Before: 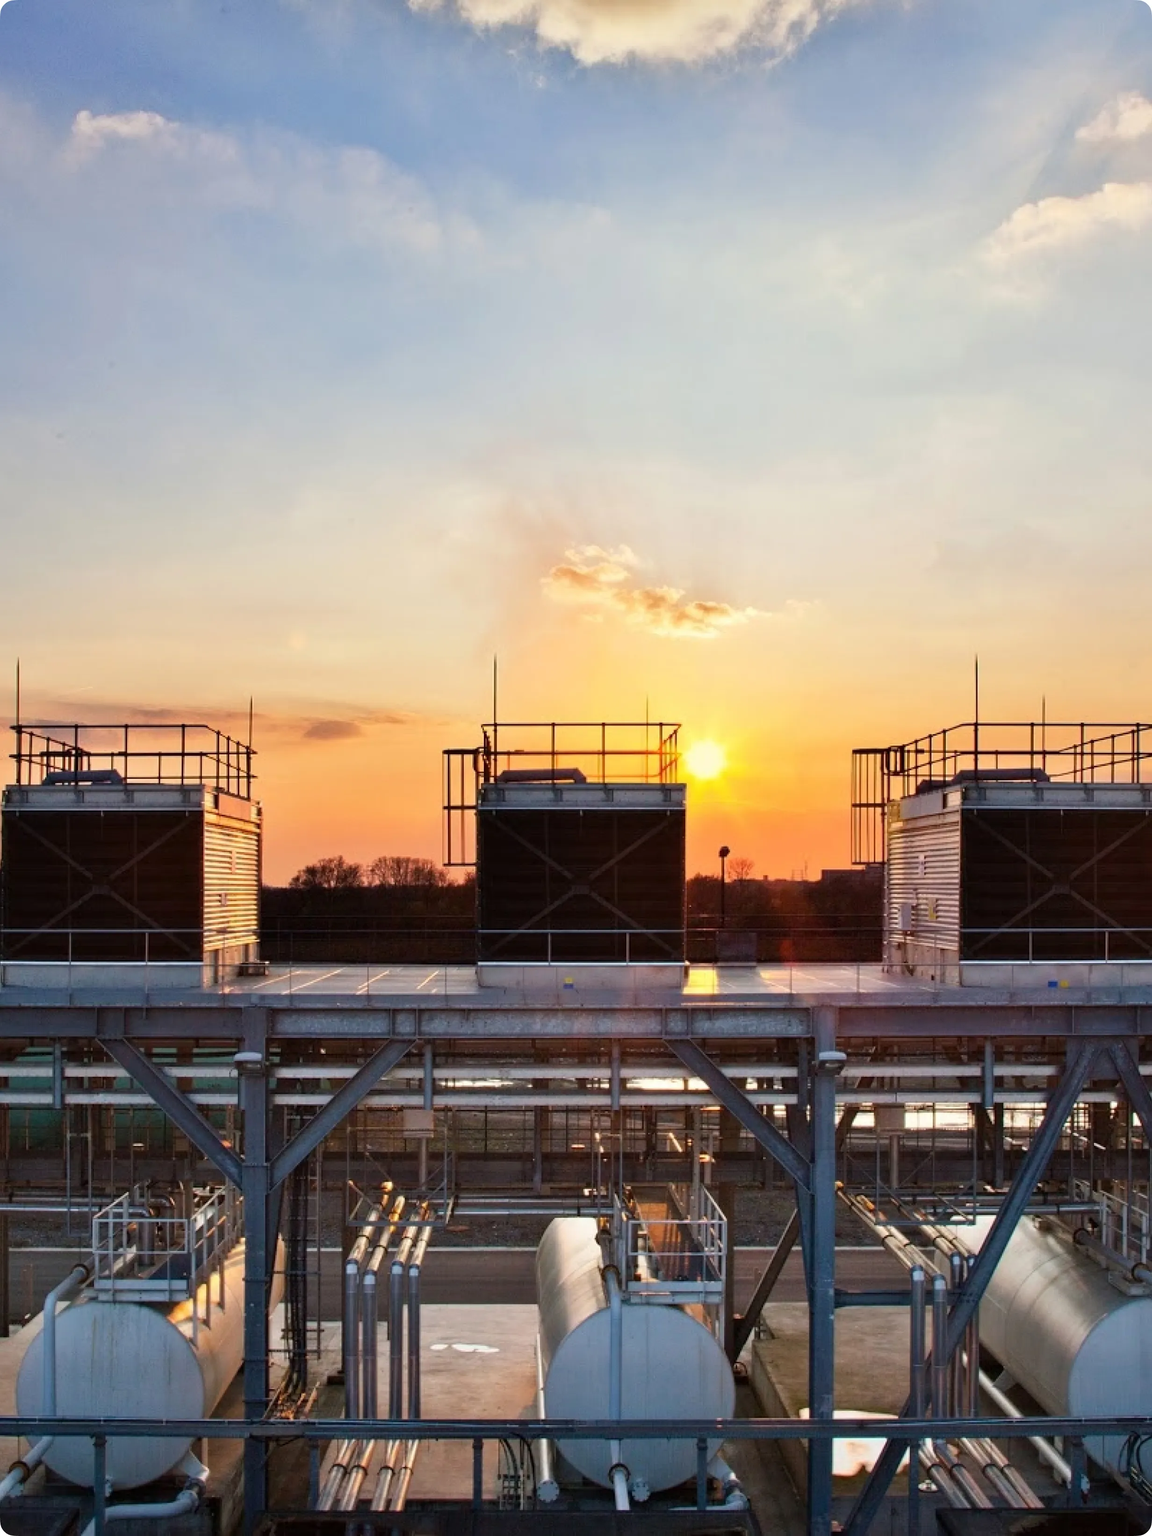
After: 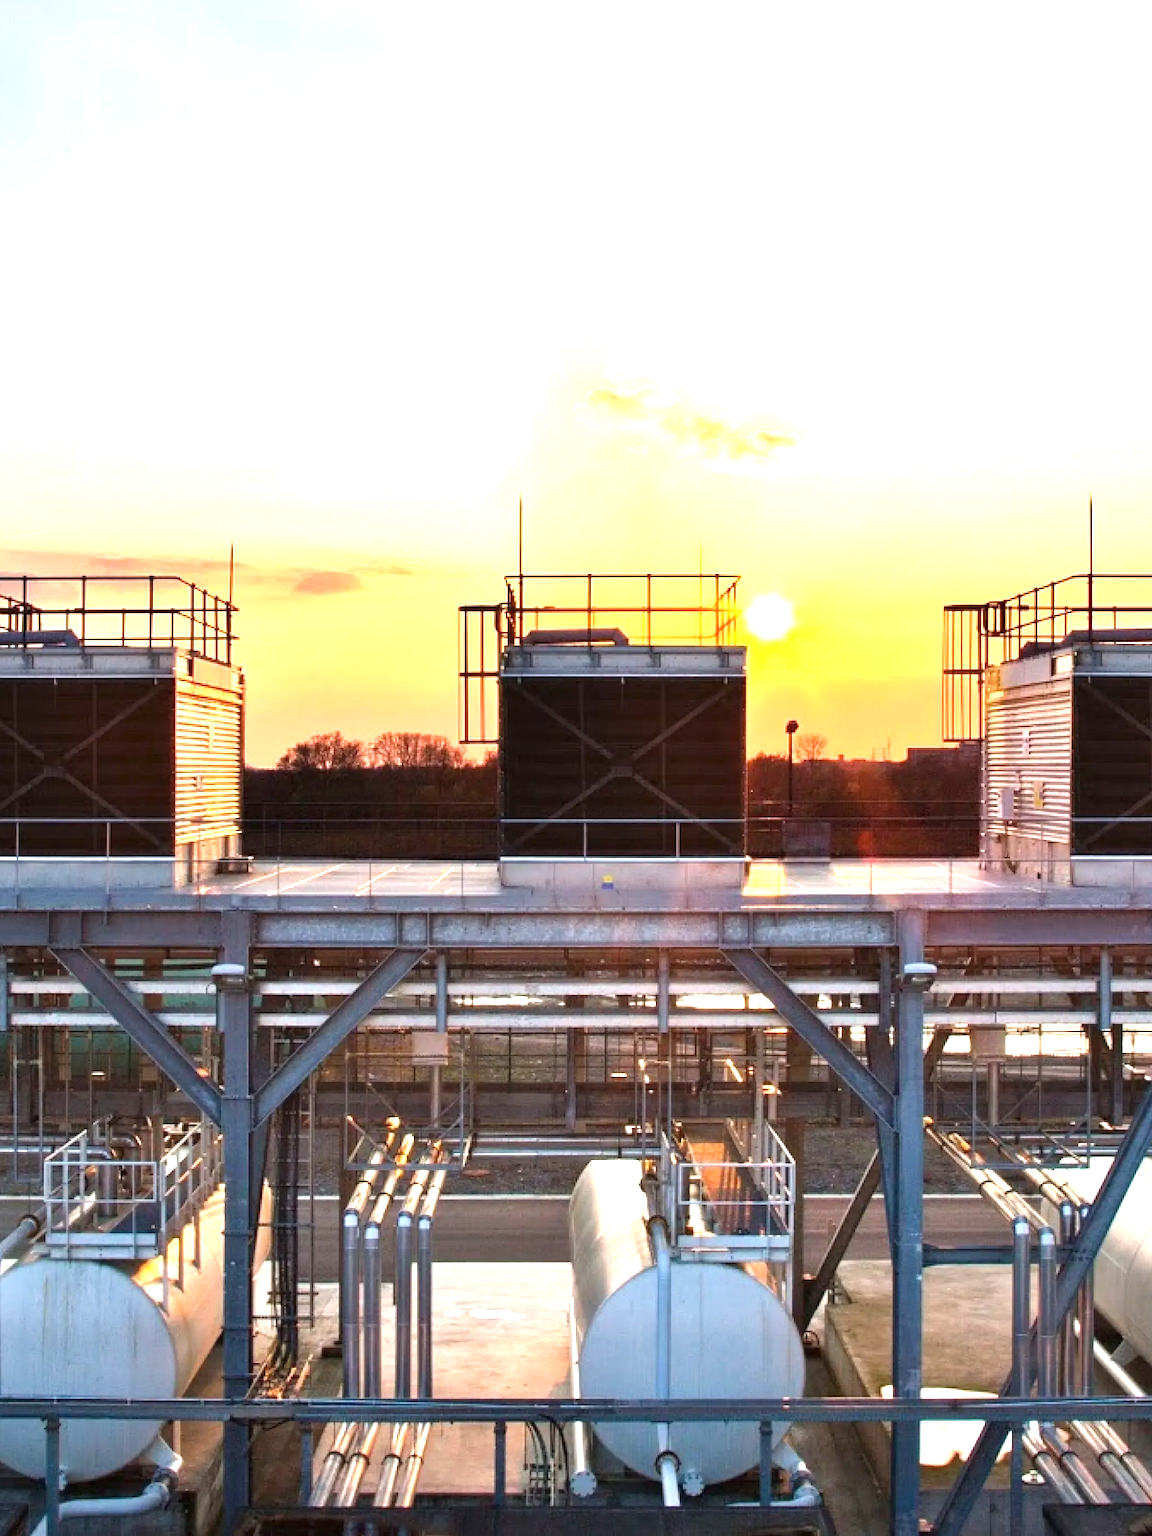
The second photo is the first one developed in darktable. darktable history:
exposure: black level correction 0, exposure 1.3 EV, compensate exposure bias true, compensate highlight preservation false
crop and rotate: left 4.842%, top 15.51%, right 10.668%
